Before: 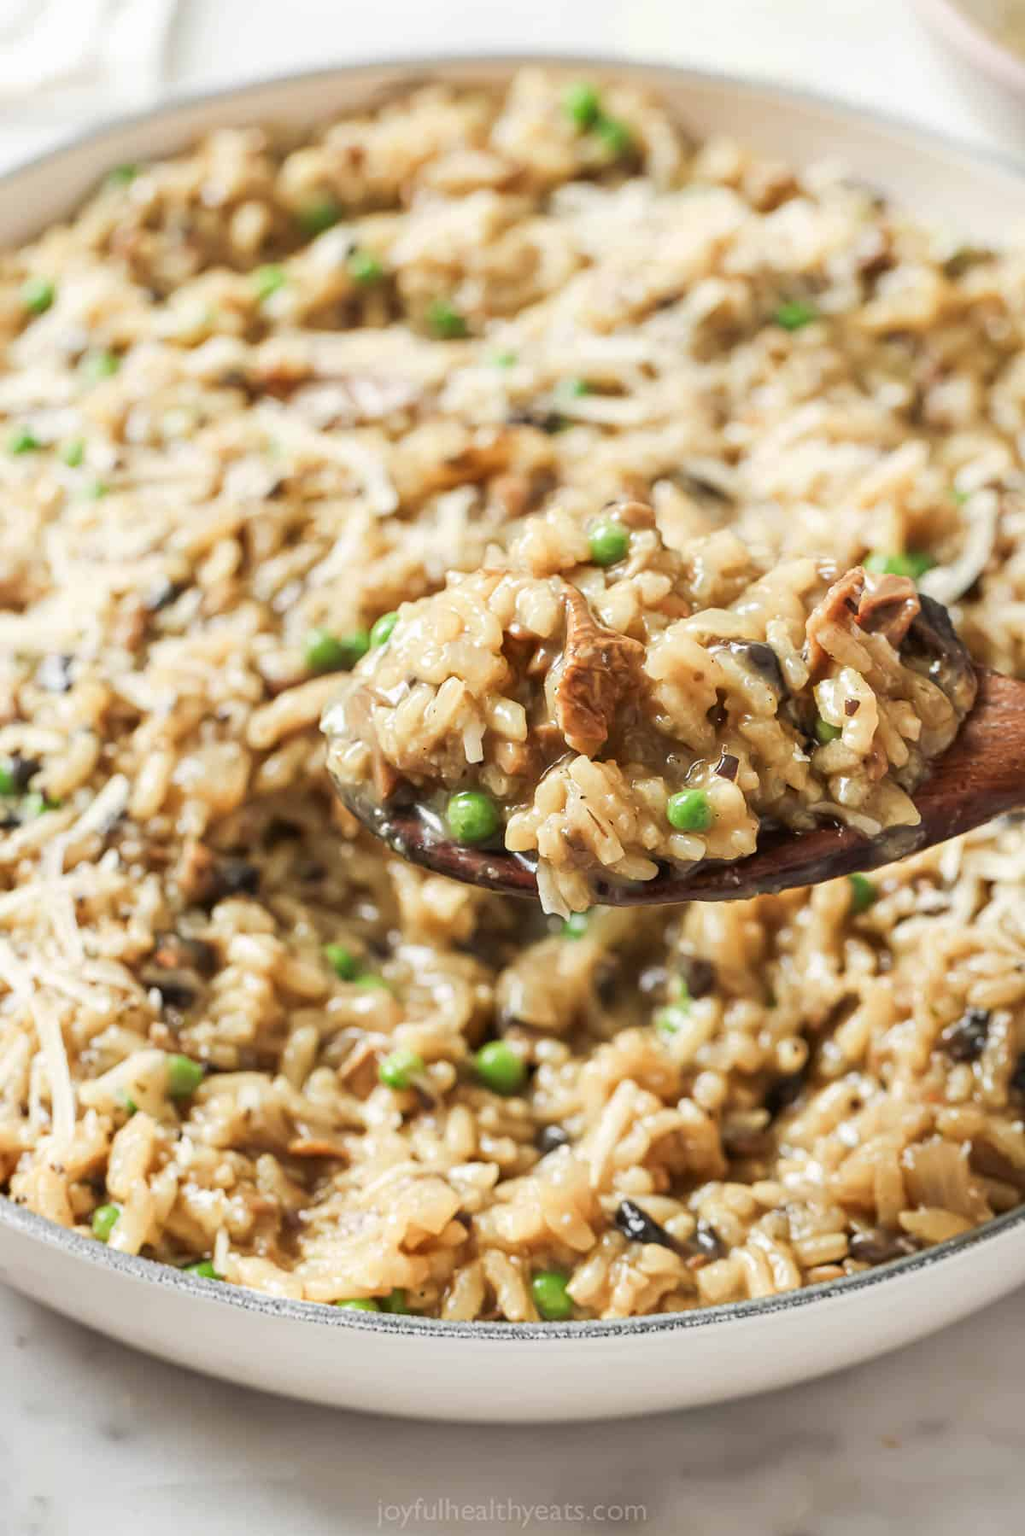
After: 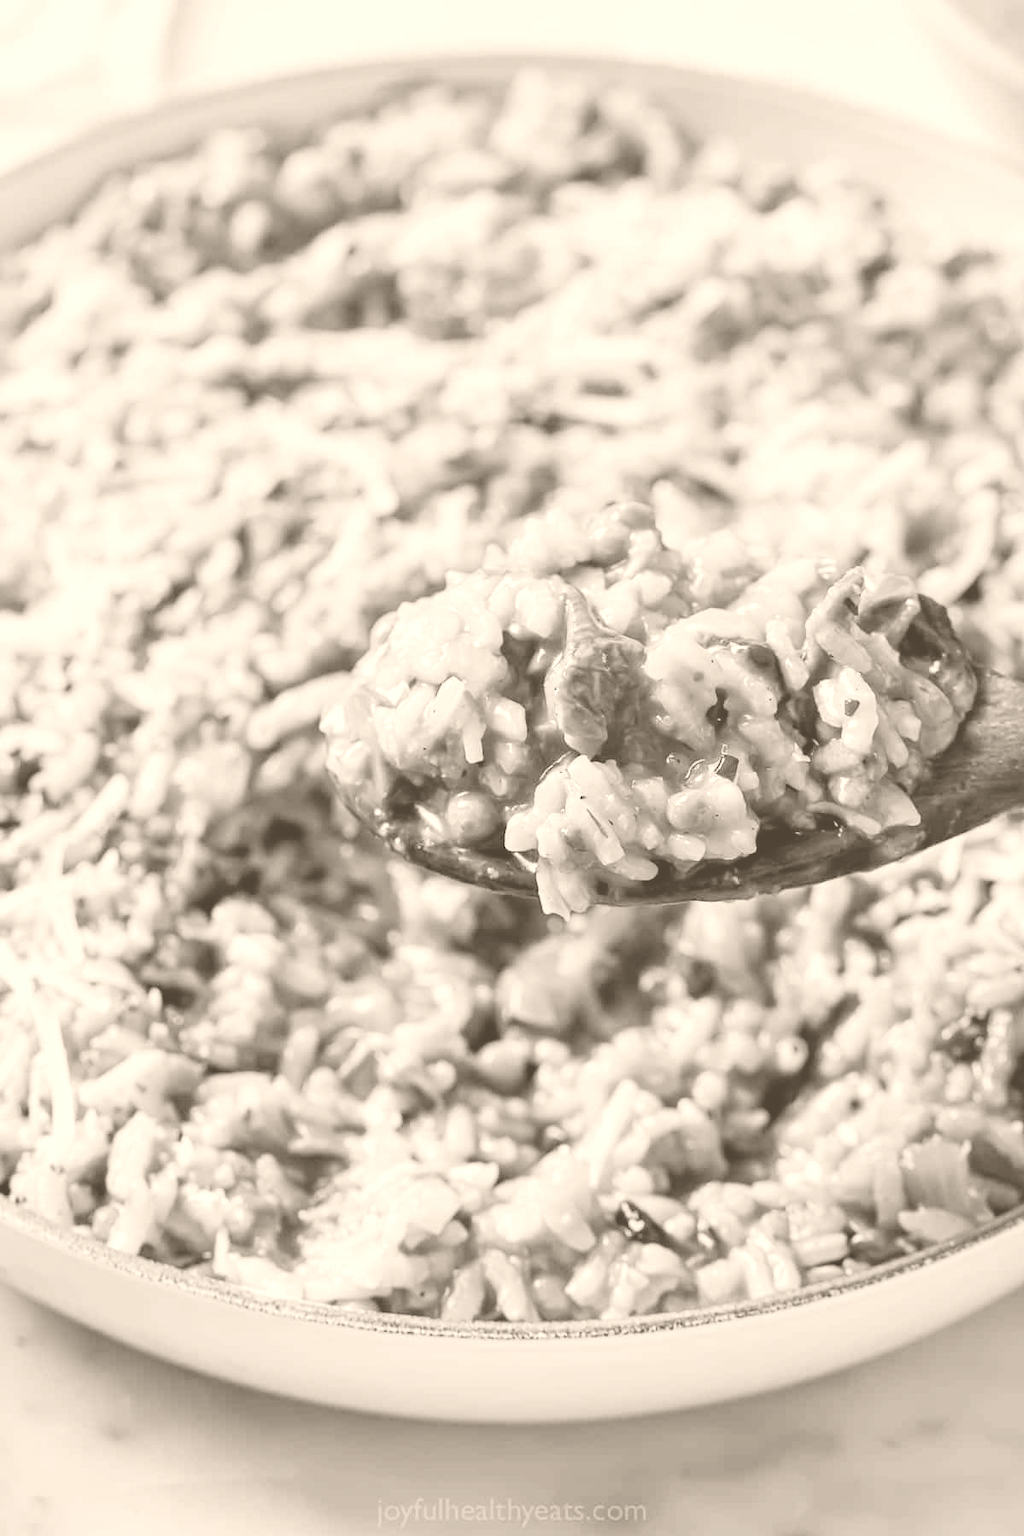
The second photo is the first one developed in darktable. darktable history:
rgb levels: mode RGB, independent channels, levels [[0, 0.474, 1], [0, 0.5, 1], [0, 0.5, 1]]
filmic rgb: middle gray luminance 30%, black relative exposure -9 EV, white relative exposure 7 EV, threshold 6 EV, target black luminance 0%, hardness 2.94, latitude 2.04%, contrast 0.963, highlights saturation mix 5%, shadows ↔ highlights balance 12.16%, add noise in highlights 0, preserve chrominance no, color science v3 (2019), use custom middle-gray values true, iterations of high-quality reconstruction 0, contrast in highlights soft, enable highlight reconstruction true
shadows and highlights: radius 125.46, shadows 30.51, highlights -30.51, low approximation 0.01, soften with gaussian
colorize: hue 34.49°, saturation 35.33%, source mix 100%, version 1
